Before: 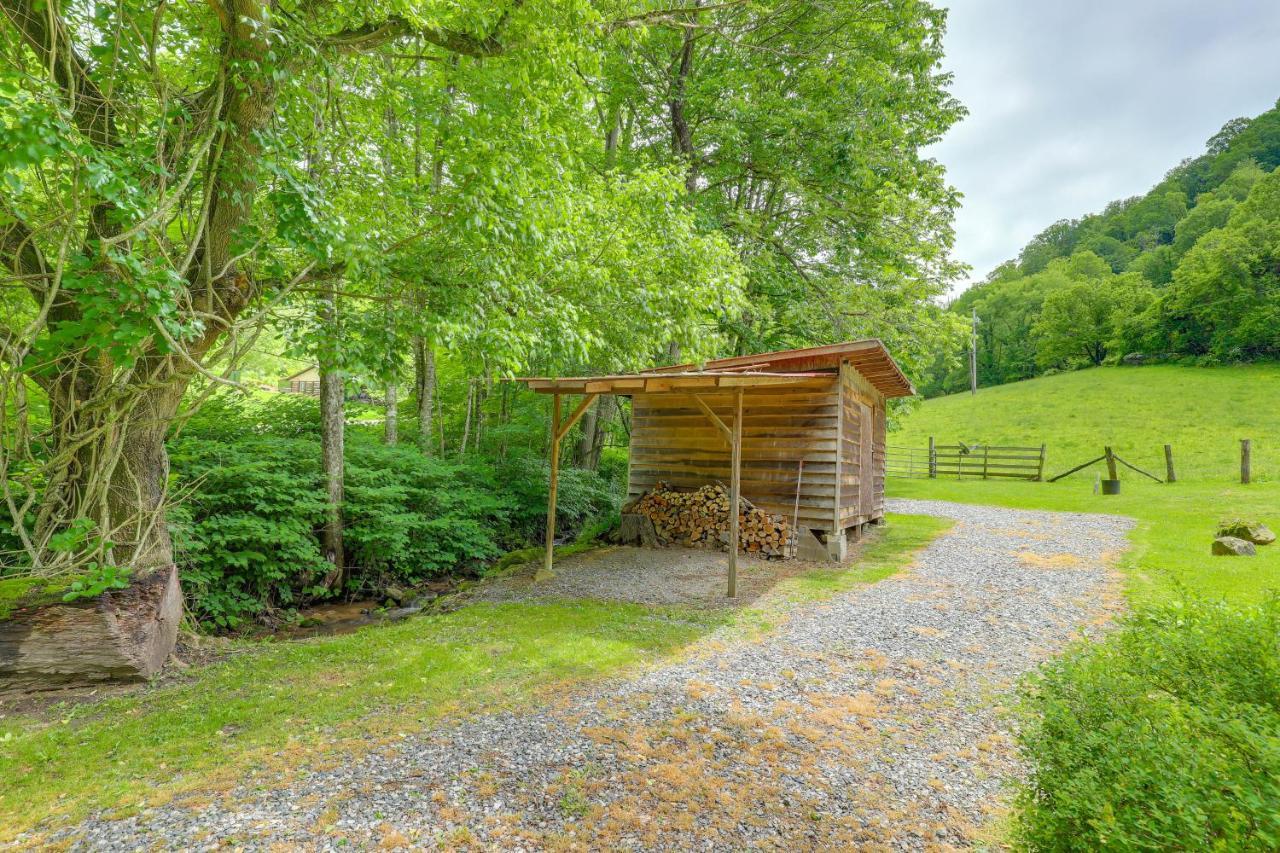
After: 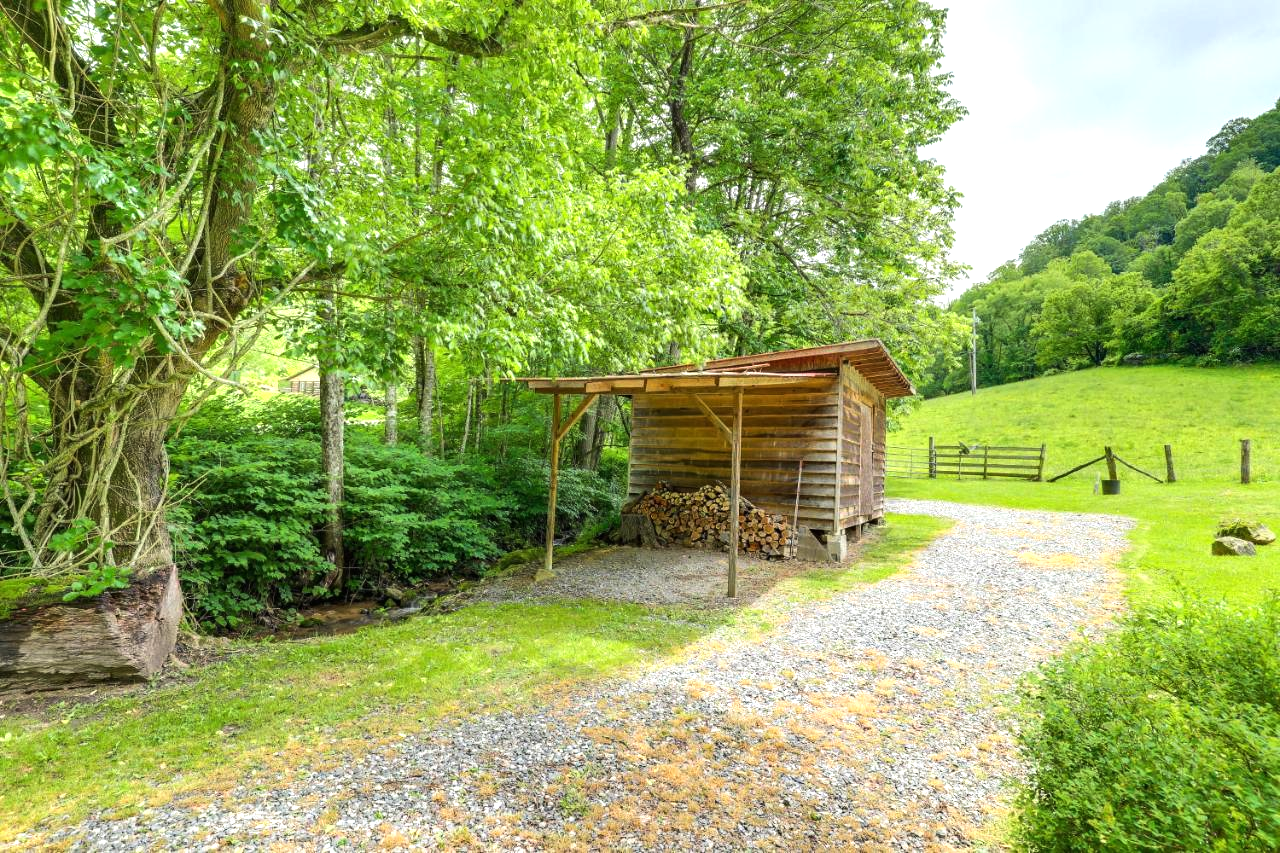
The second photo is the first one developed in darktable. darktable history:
tone equalizer: -8 EV -0.732 EV, -7 EV -0.739 EV, -6 EV -0.615 EV, -5 EV -0.387 EV, -3 EV 0.395 EV, -2 EV 0.6 EV, -1 EV 0.683 EV, +0 EV 0.774 EV, edges refinement/feathering 500, mask exposure compensation -1.57 EV, preserve details no
